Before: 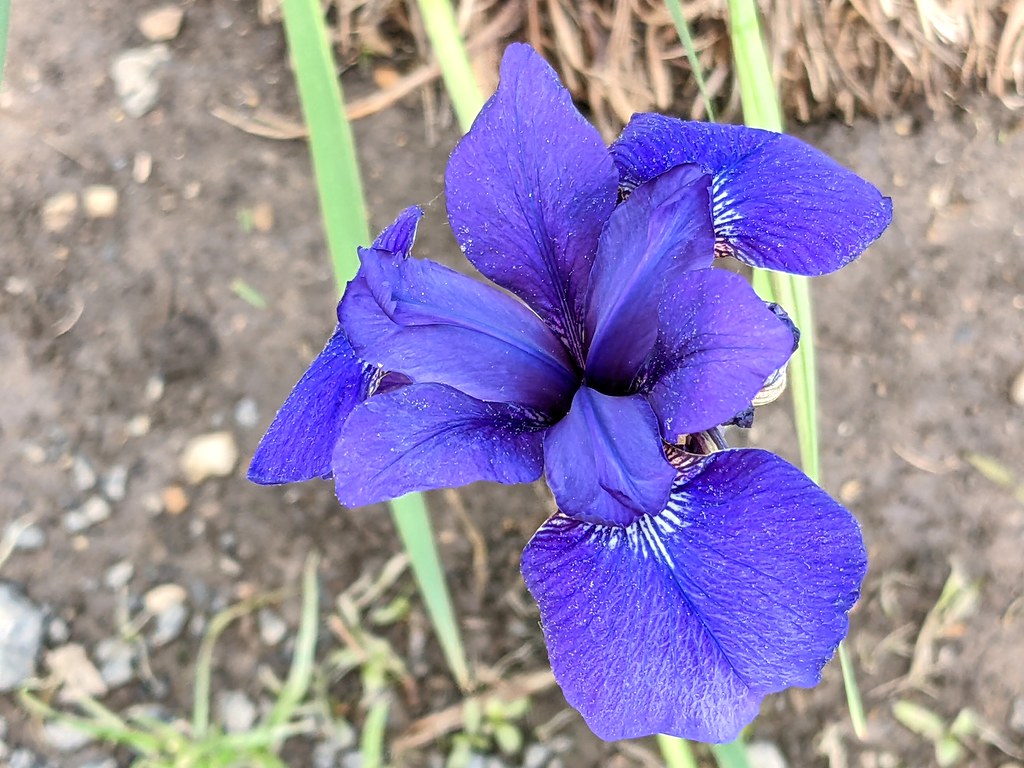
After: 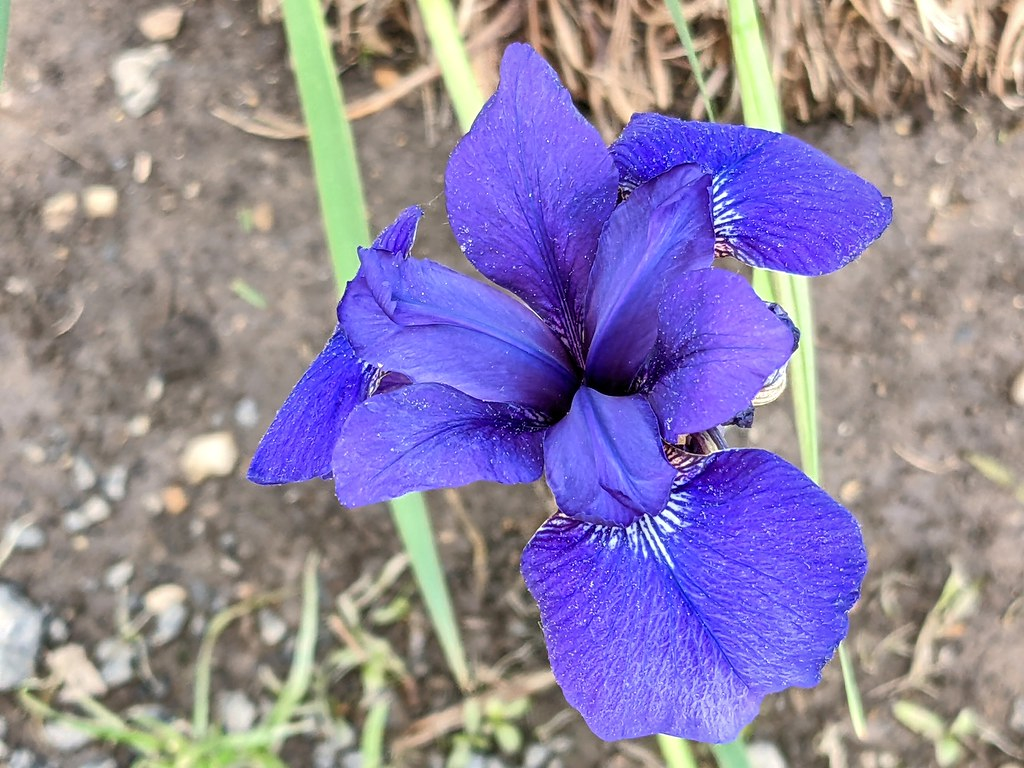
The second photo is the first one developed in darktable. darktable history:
shadows and highlights: shadows 60.45, soften with gaussian
